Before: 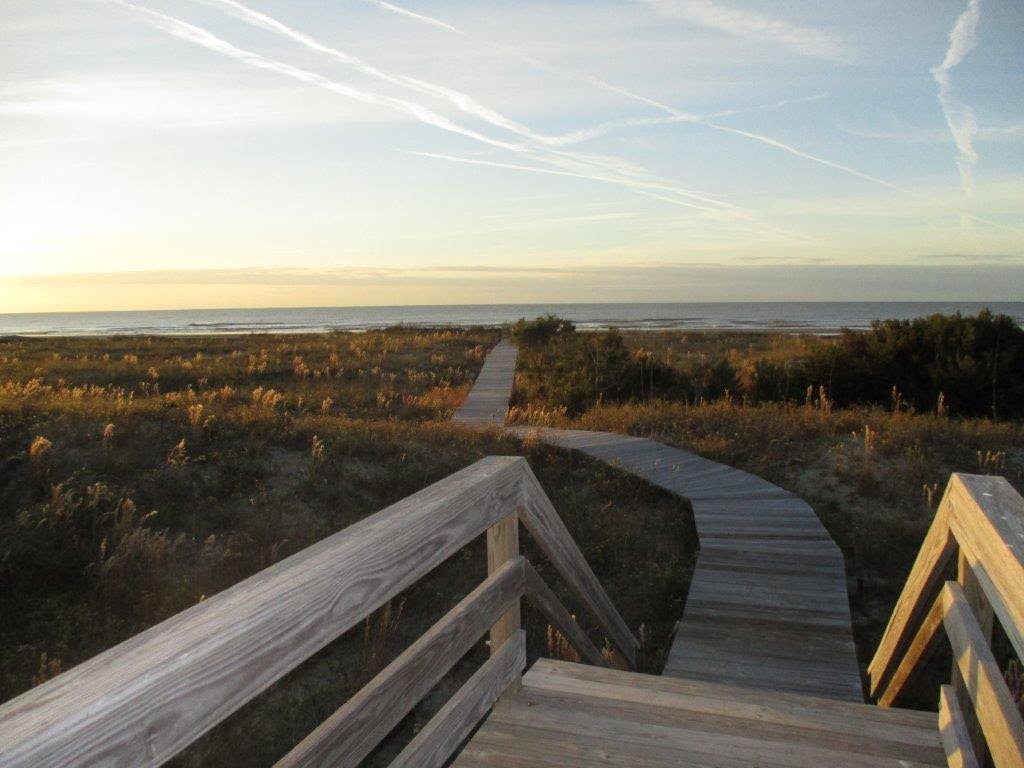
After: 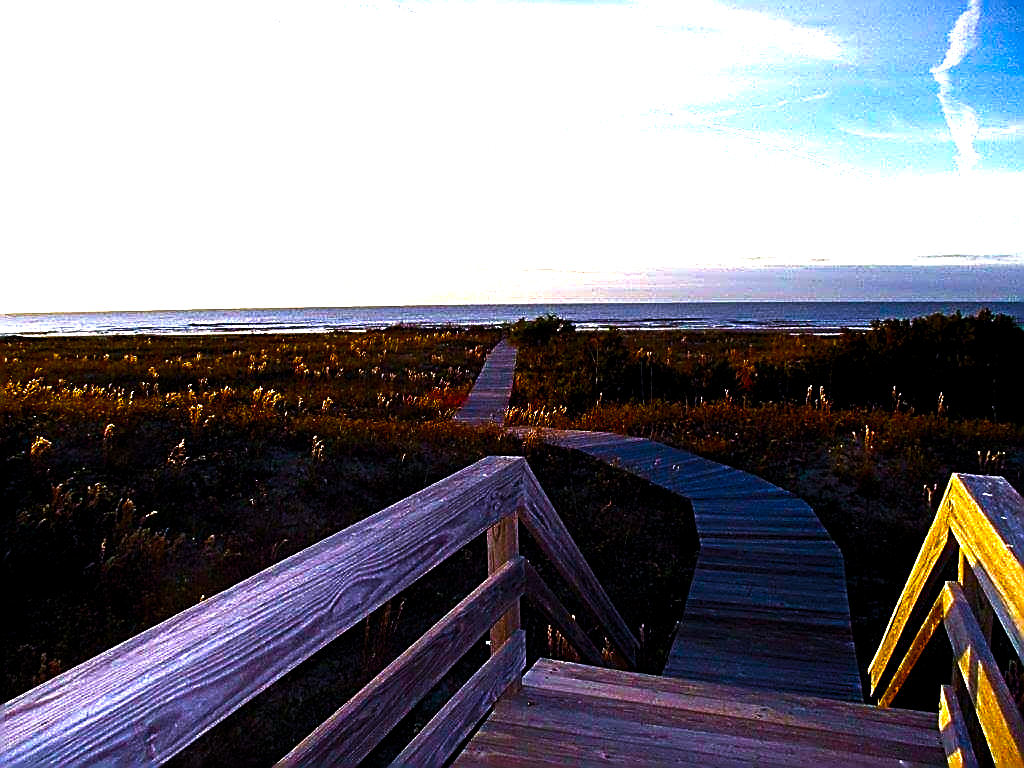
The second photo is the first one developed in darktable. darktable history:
exposure: exposure 0.014 EV, compensate highlight preservation false
levels: levels [0.026, 0.507, 0.987]
contrast brightness saturation: brightness -0.52
color calibration: output R [1.063, -0.012, -0.003, 0], output B [-0.079, 0.047, 1, 0], illuminant custom, x 0.389, y 0.387, temperature 3838.64 K
velvia: on, module defaults
color balance rgb: linear chroma grading › global chroma 42%, perceptual saturation grading › global saturation 42%, perceptual brilliance grading › global brilliance 25%, global vibrance 33%
sharpen: amount 2
white balance: emerald 1
